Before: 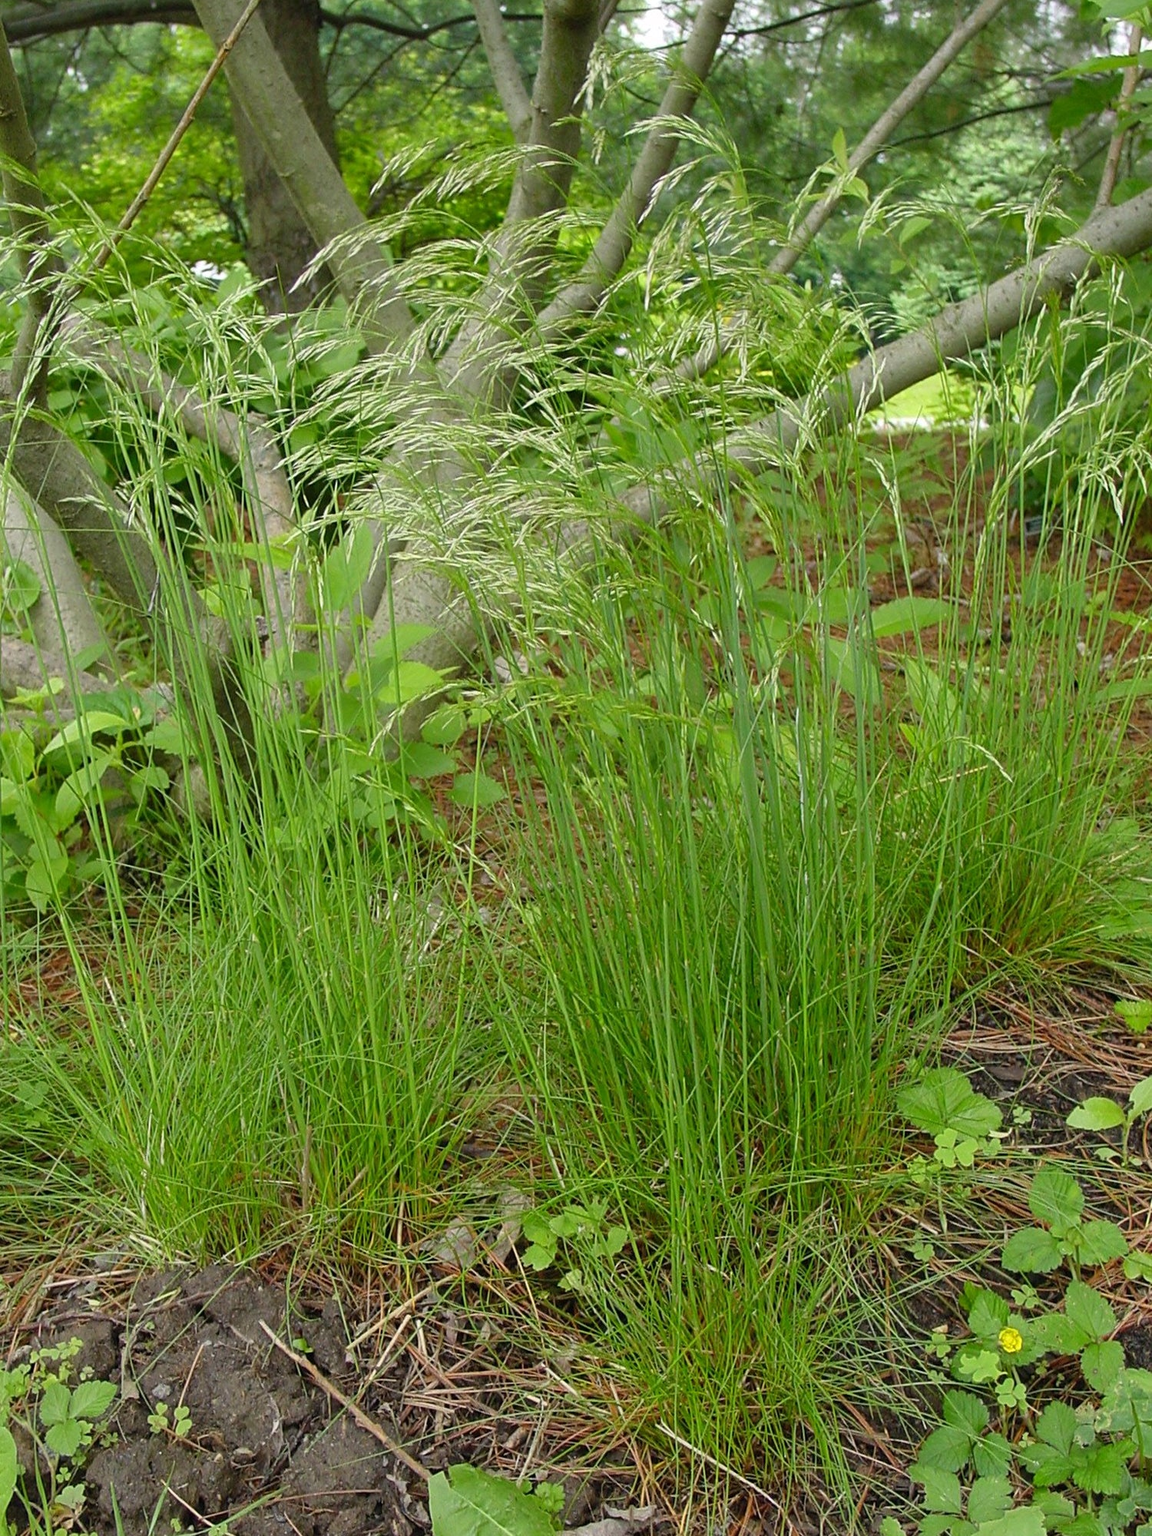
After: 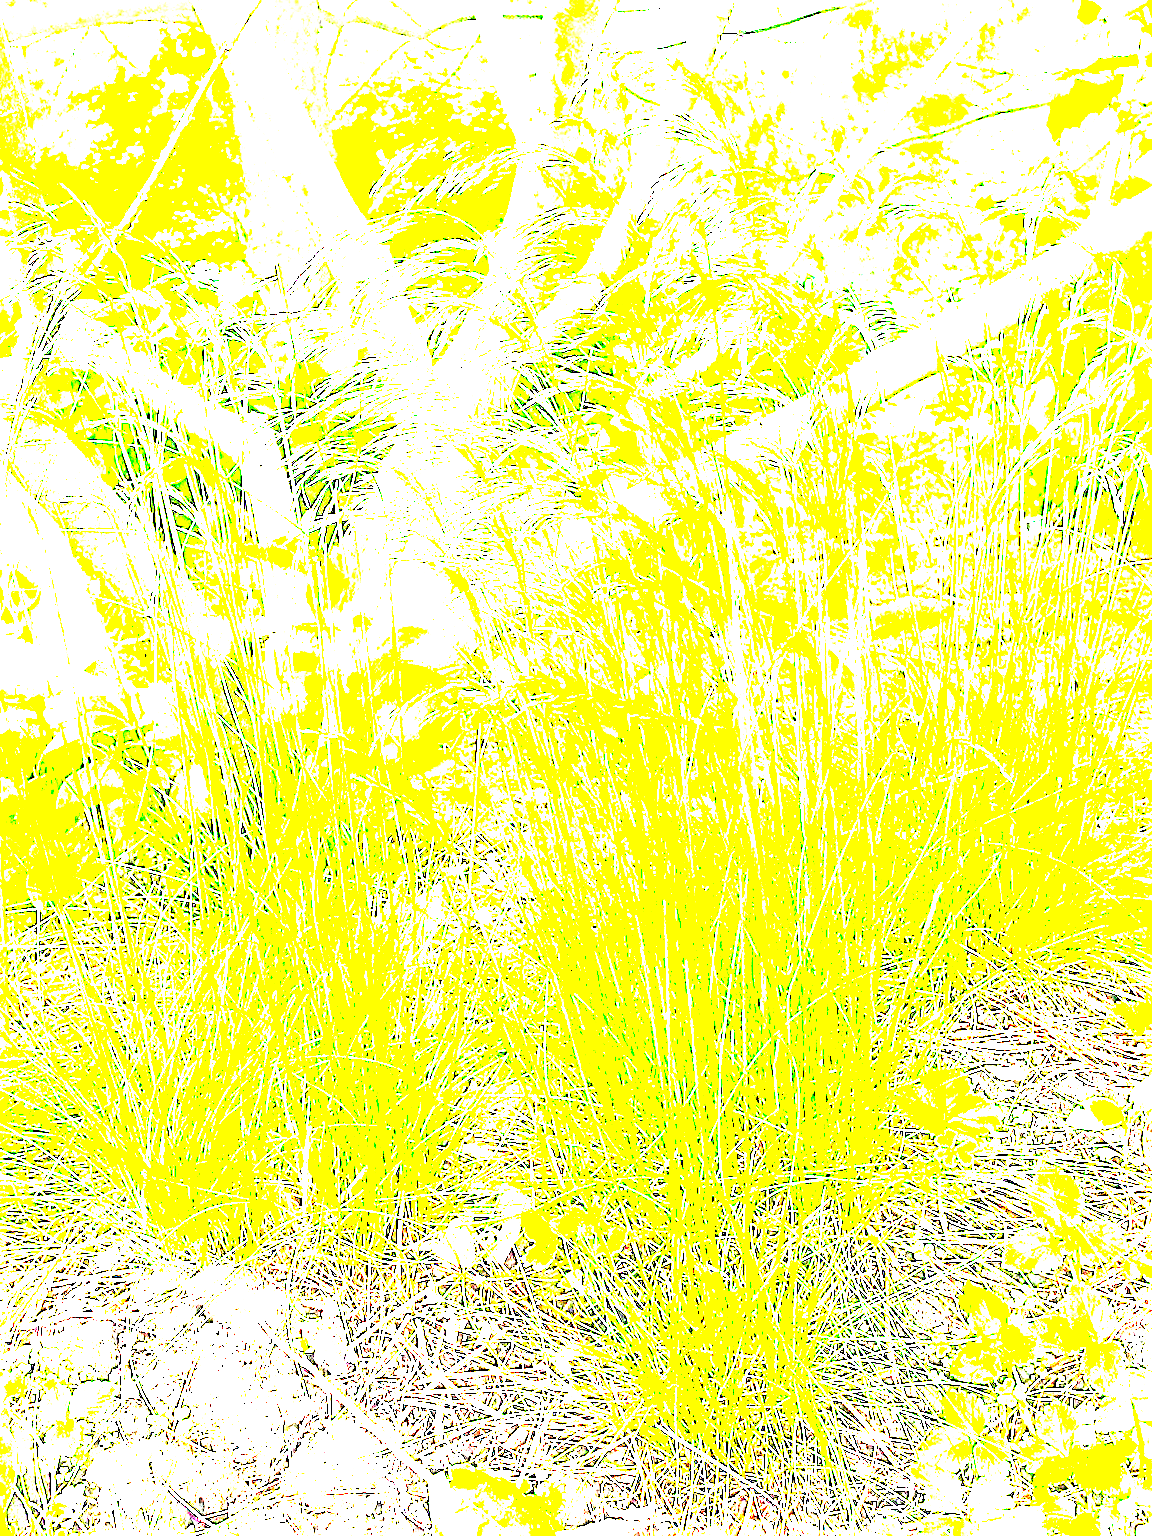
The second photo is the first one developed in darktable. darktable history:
sharpen: radius 2.841, amount 0.704
exposure: exposure 7.933 EV, compensate highlight preservation false
color balance rgb: perceptual saturation grading › global saturation 25.909%
